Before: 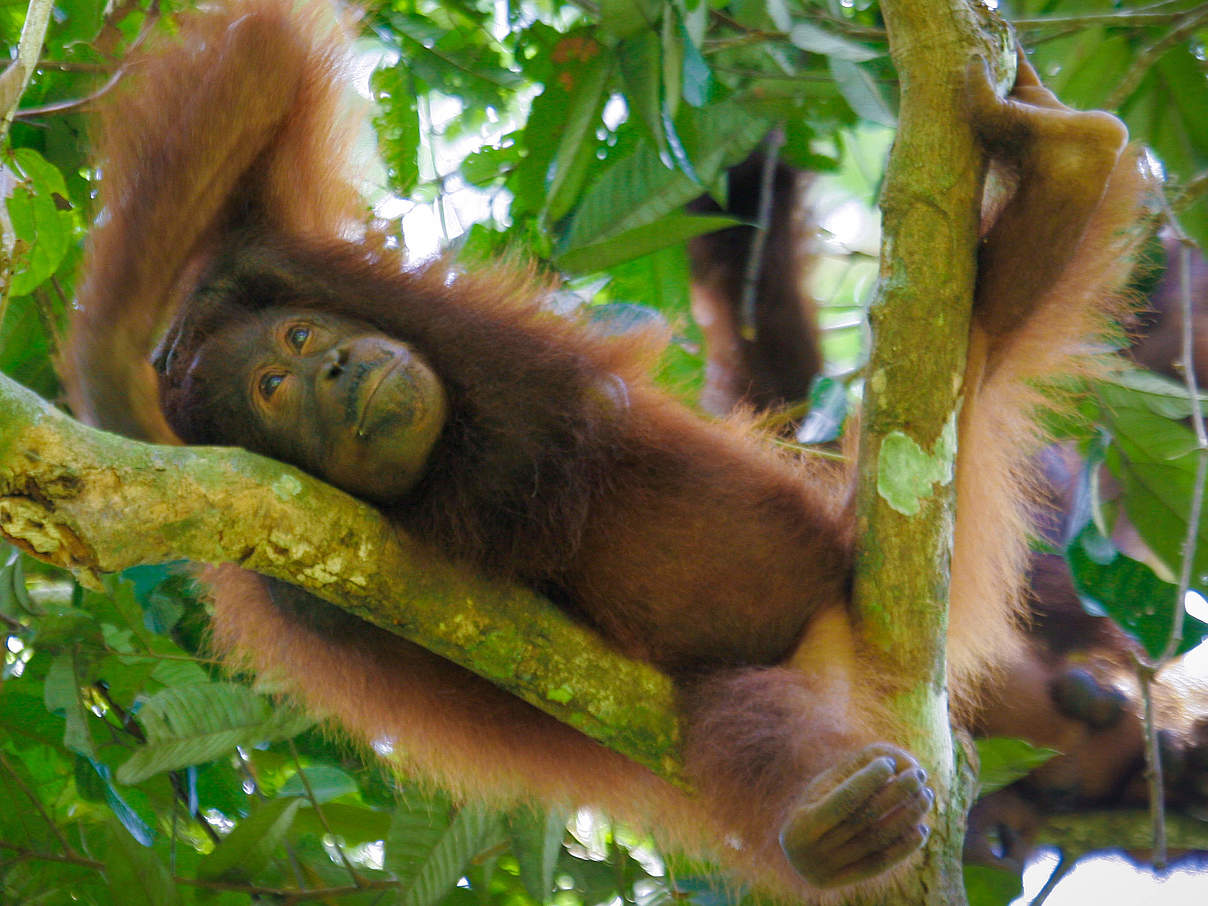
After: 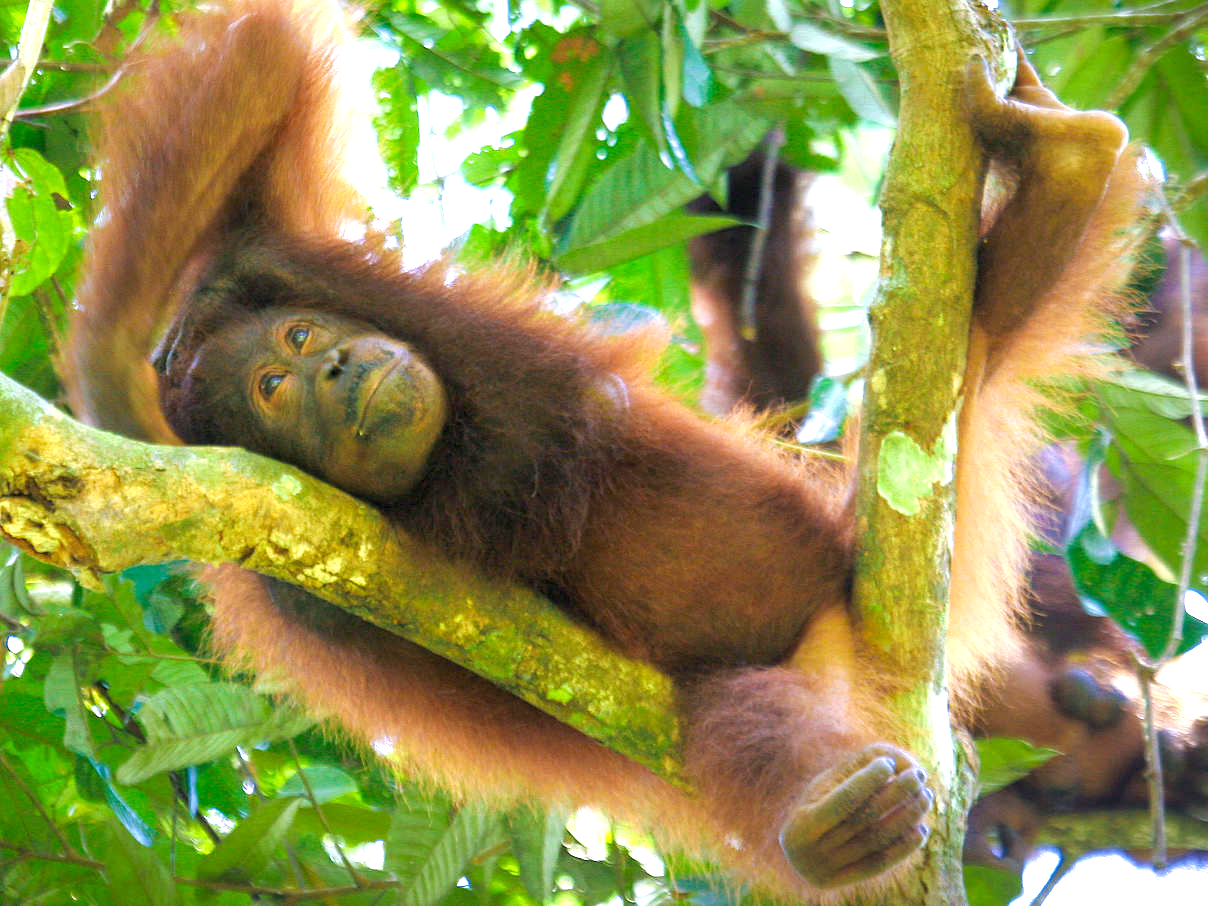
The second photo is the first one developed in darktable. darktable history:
exposure: black level correction 0.001, exposure 1.119 EV, compensate highlight preservation false
